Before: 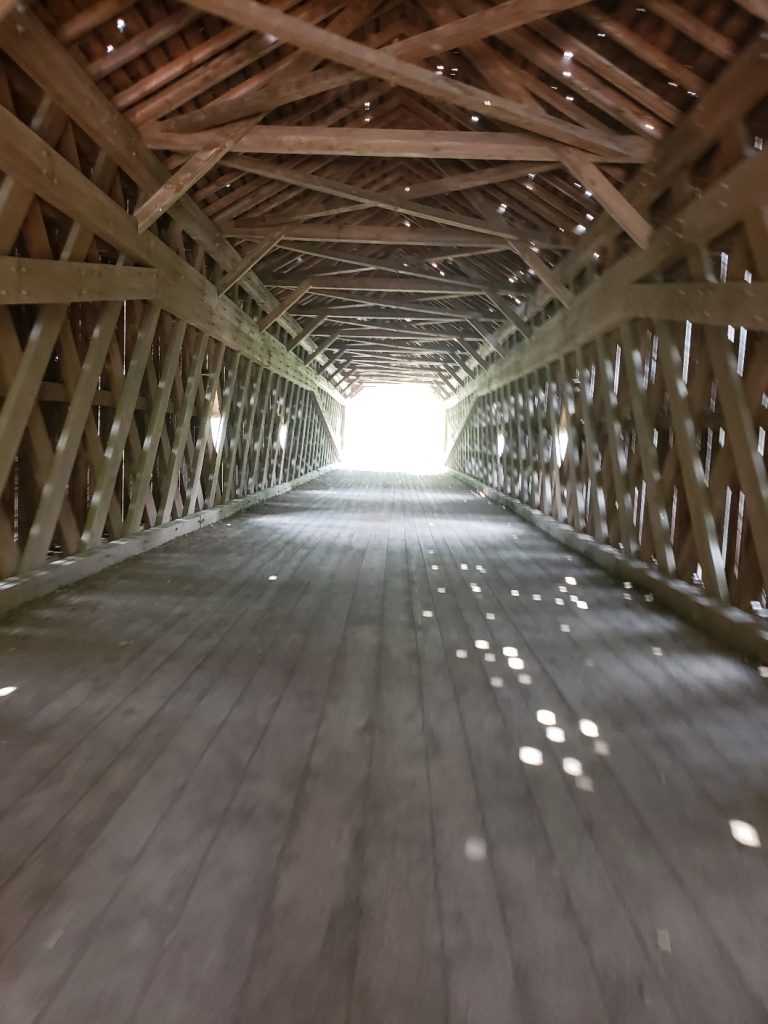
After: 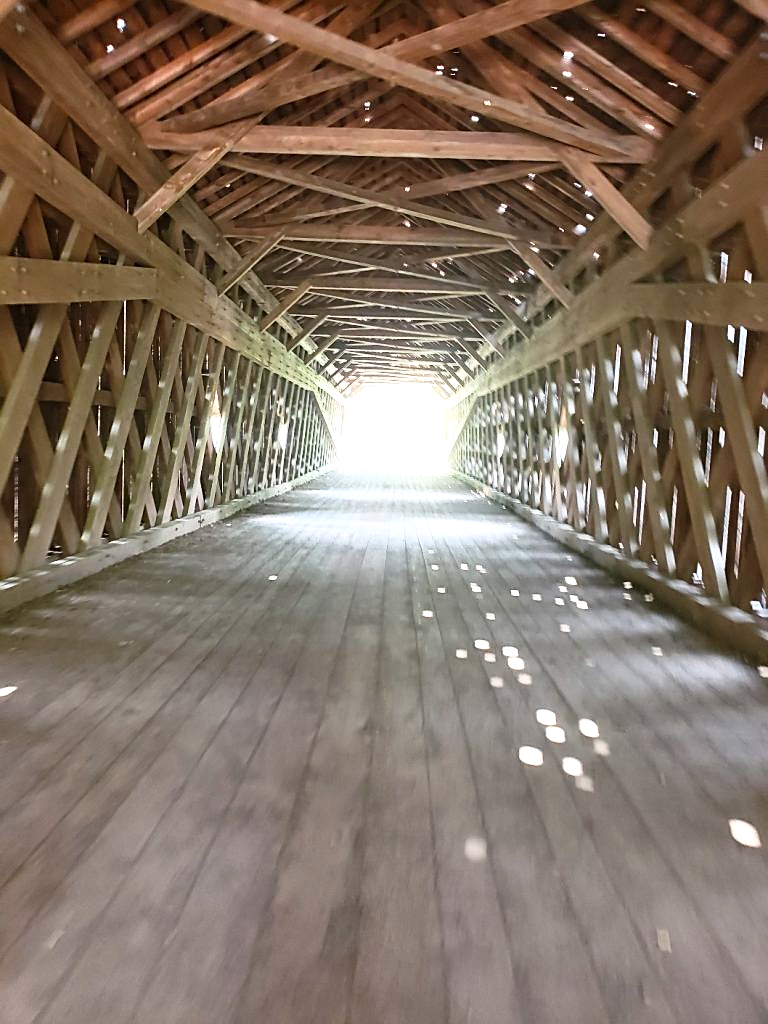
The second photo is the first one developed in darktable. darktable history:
exposure: black level correction 0.001, exposure 0.499 EV, compensate highlight preservation false
contrast brightness saturation: contrast 0.204, brightness 0.17, saturation 0.216
sharpen: amount 0.496
